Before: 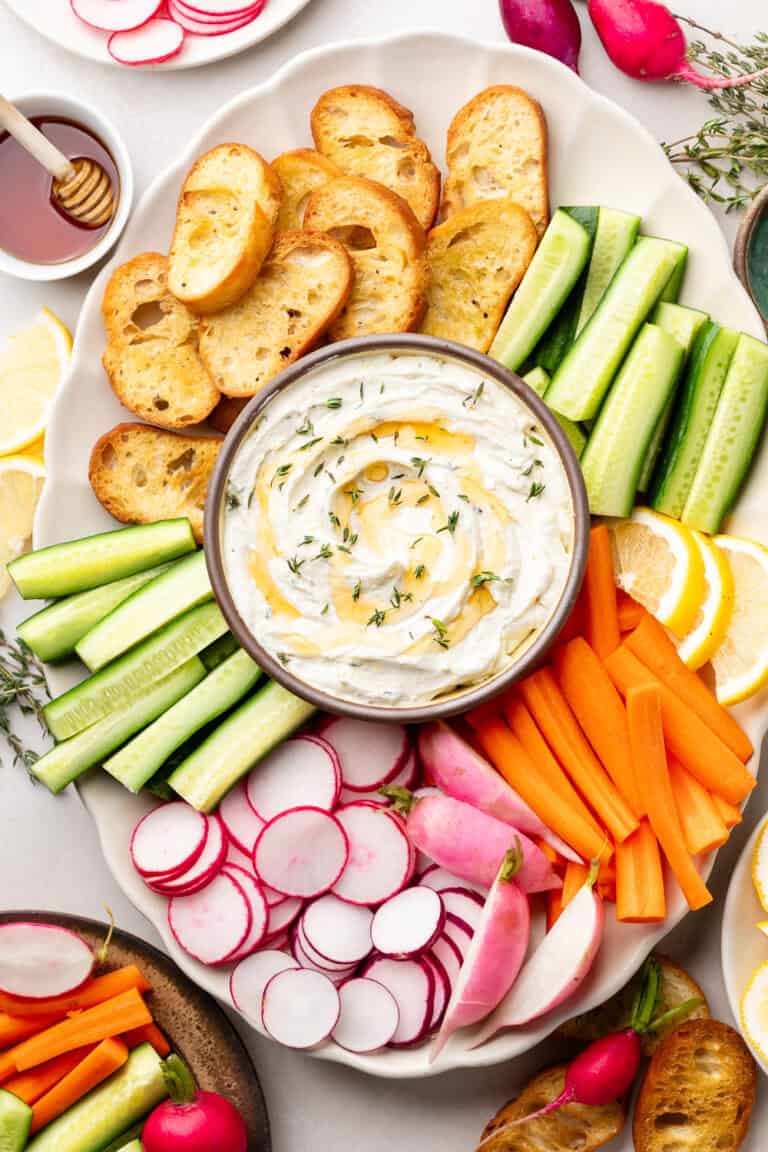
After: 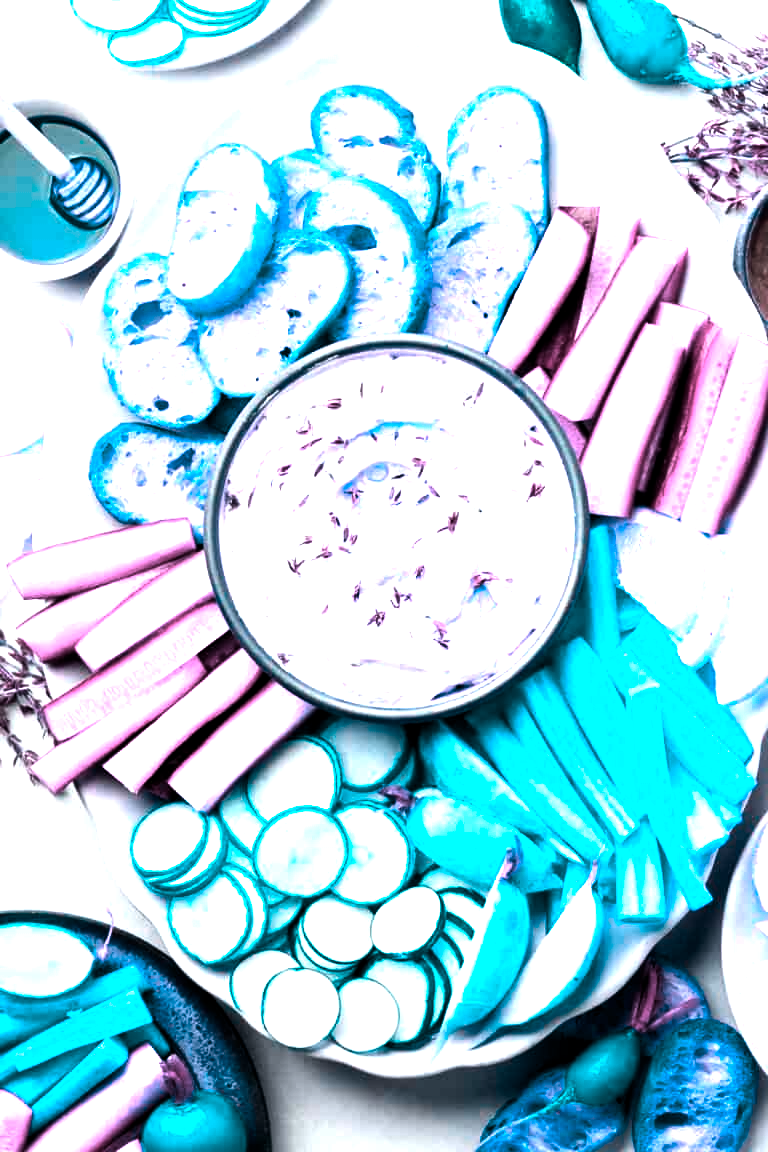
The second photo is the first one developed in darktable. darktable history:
color balance rgb: global offset › luminance -0.241%, perceptual saturation grading › global saturation 0.089%, hue shift -148.87°, contrast 35.11%, saturation formula JzAzBz (2021)
tone equalizer: -8 EV -0.453 EV, -7 EV -0.362 EV, -6 EV -0.326 EV, -5 EV -0.254 EV, -3 EV 0.209 EV, -2 EV 0.361 EV, -1 EV 0.376 EV, +0 EV 0.41 EV, edges refinement/feathering 500, mask exposure compensation -1.57 EV, preserve details no
